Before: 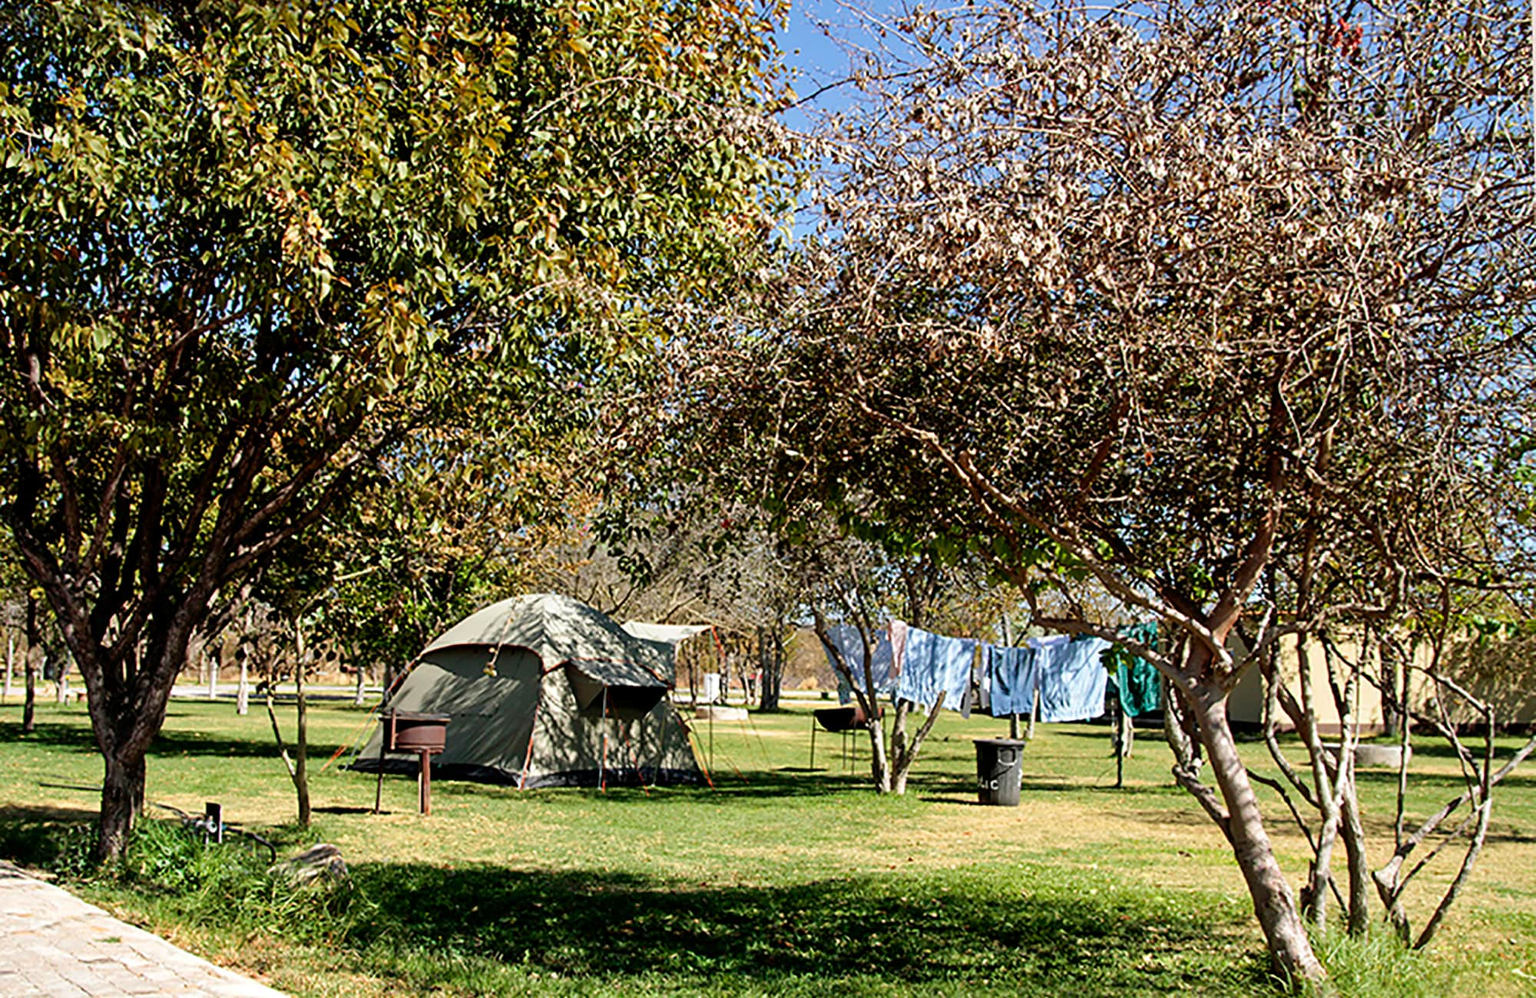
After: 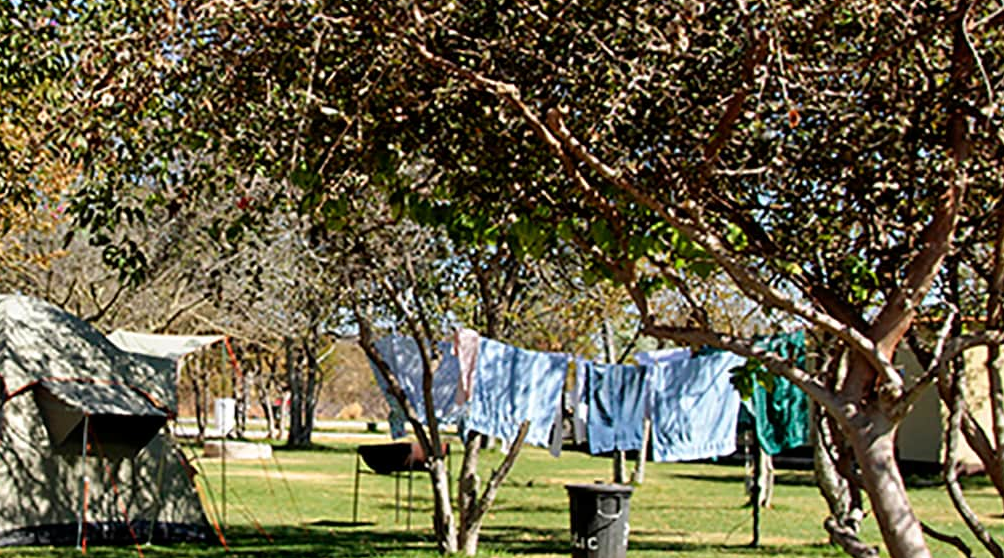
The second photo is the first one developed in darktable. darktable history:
crop: left 35.111%, top 36.919%, right 14.643%, bottom 20.111%
